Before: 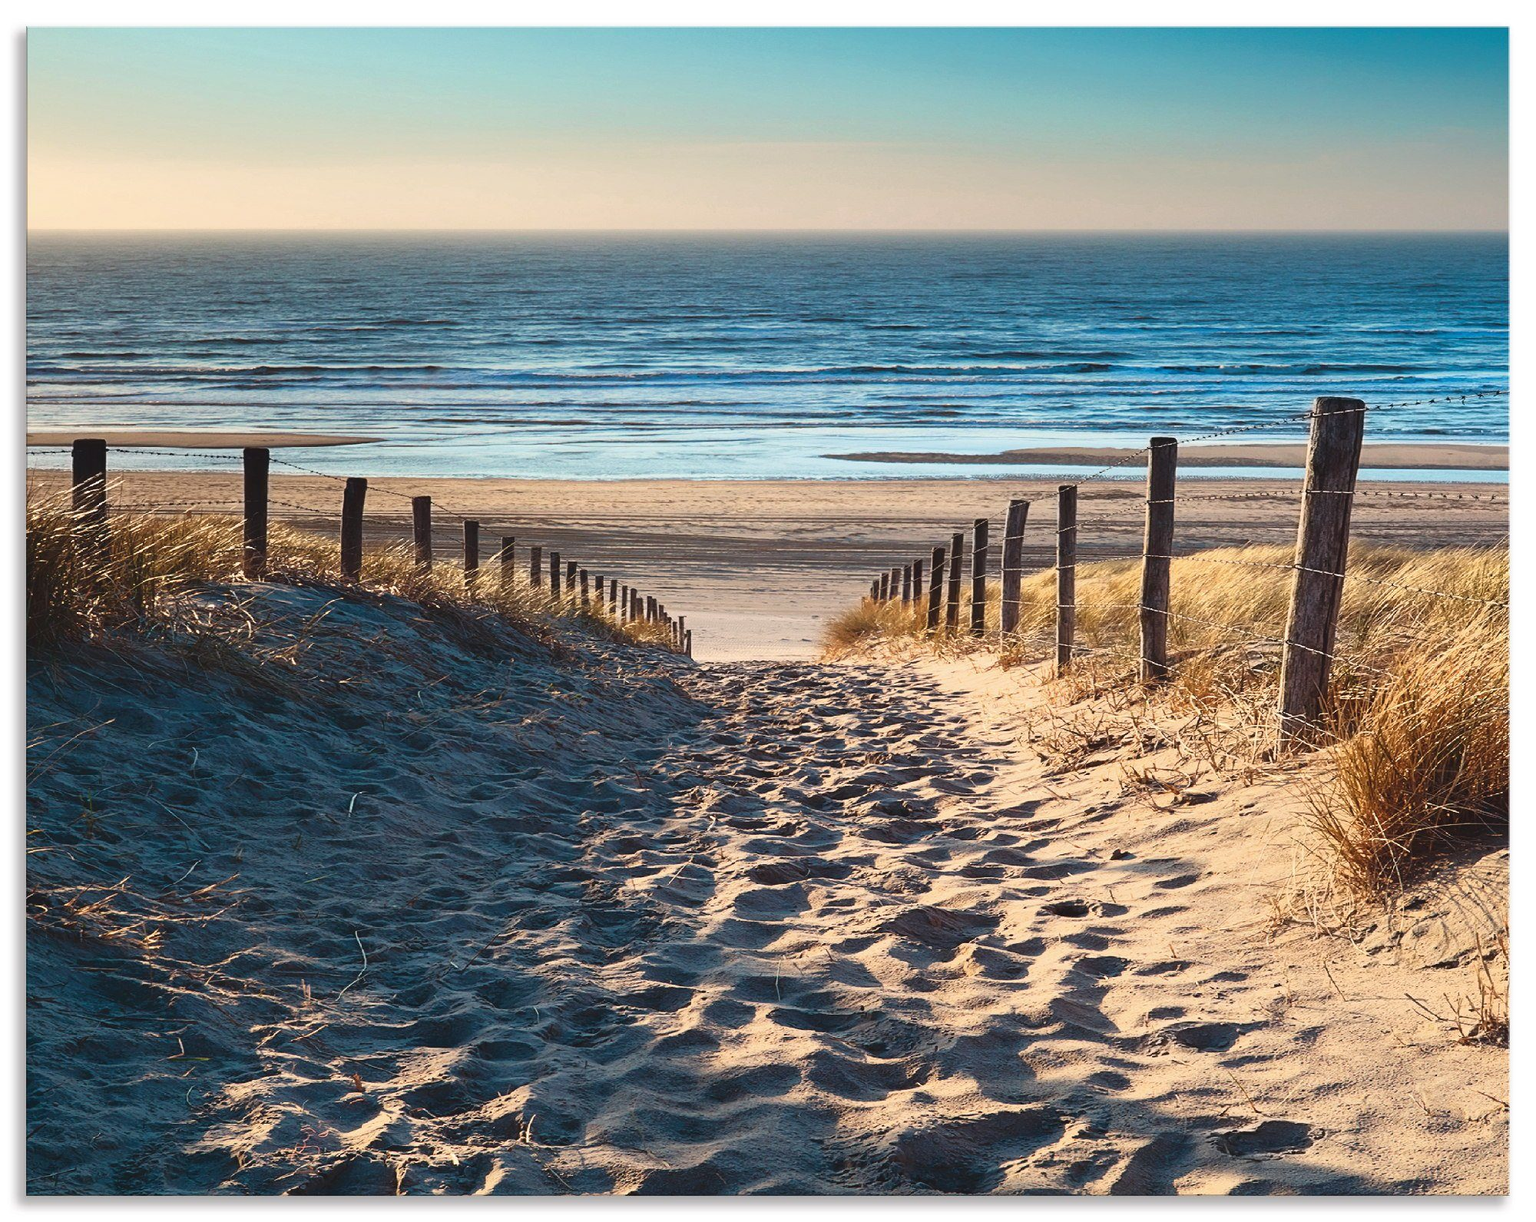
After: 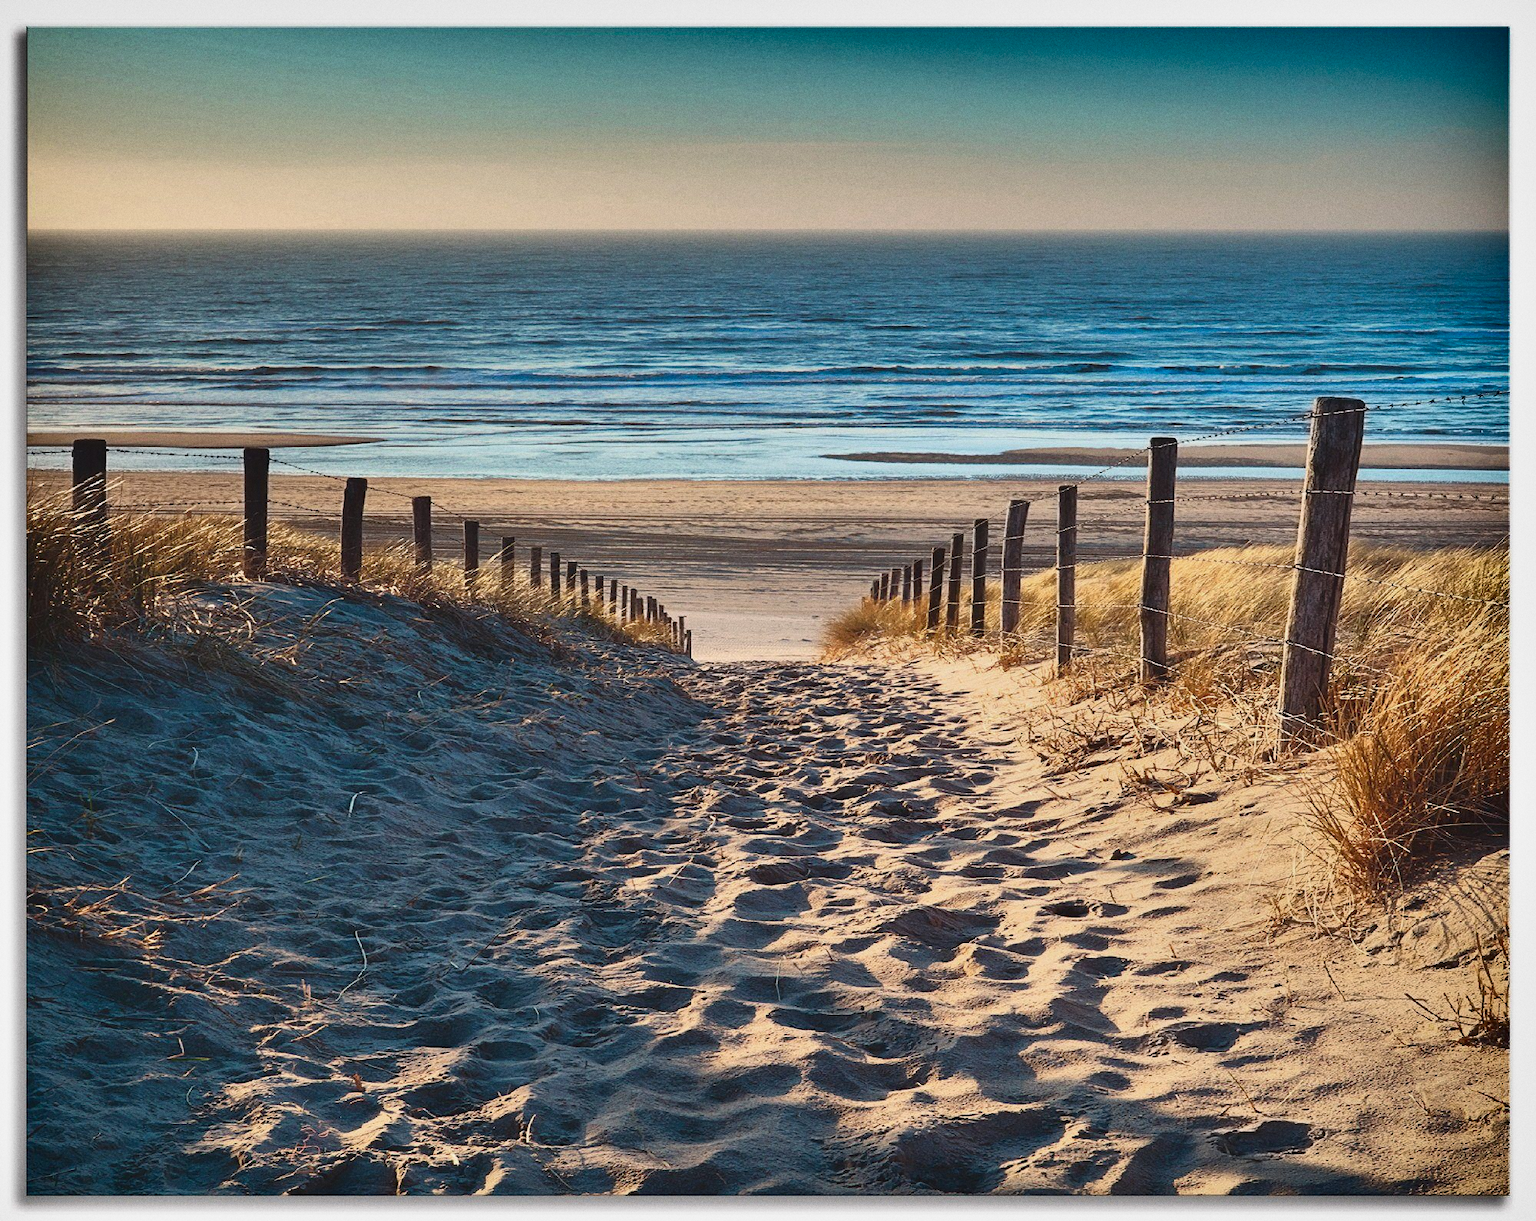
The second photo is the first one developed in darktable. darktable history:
grain: coarseness 0.09 ISO
shadows and highlights: white point adjustment -3.64, highlights -63.34, highlights color adjustment 42%, soften with gaussian
